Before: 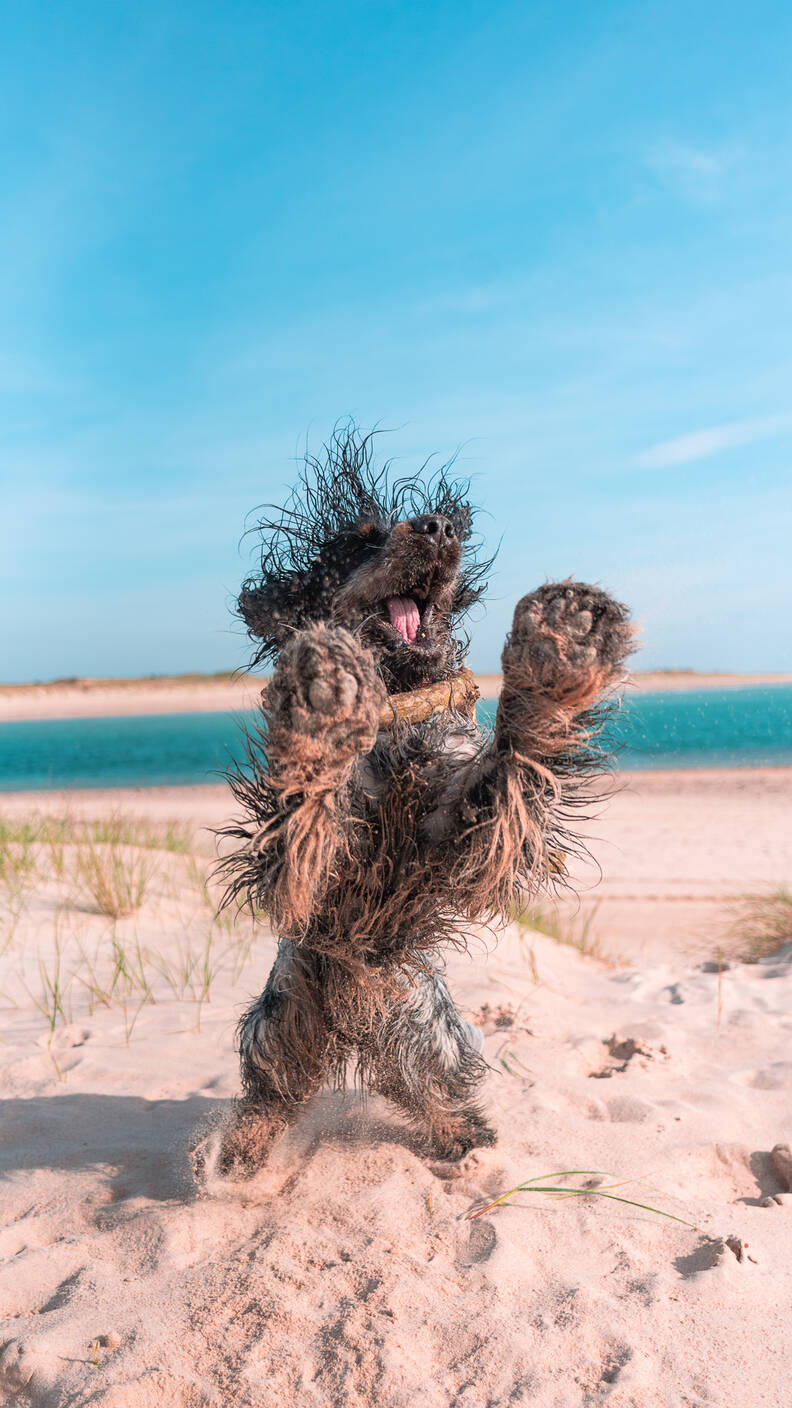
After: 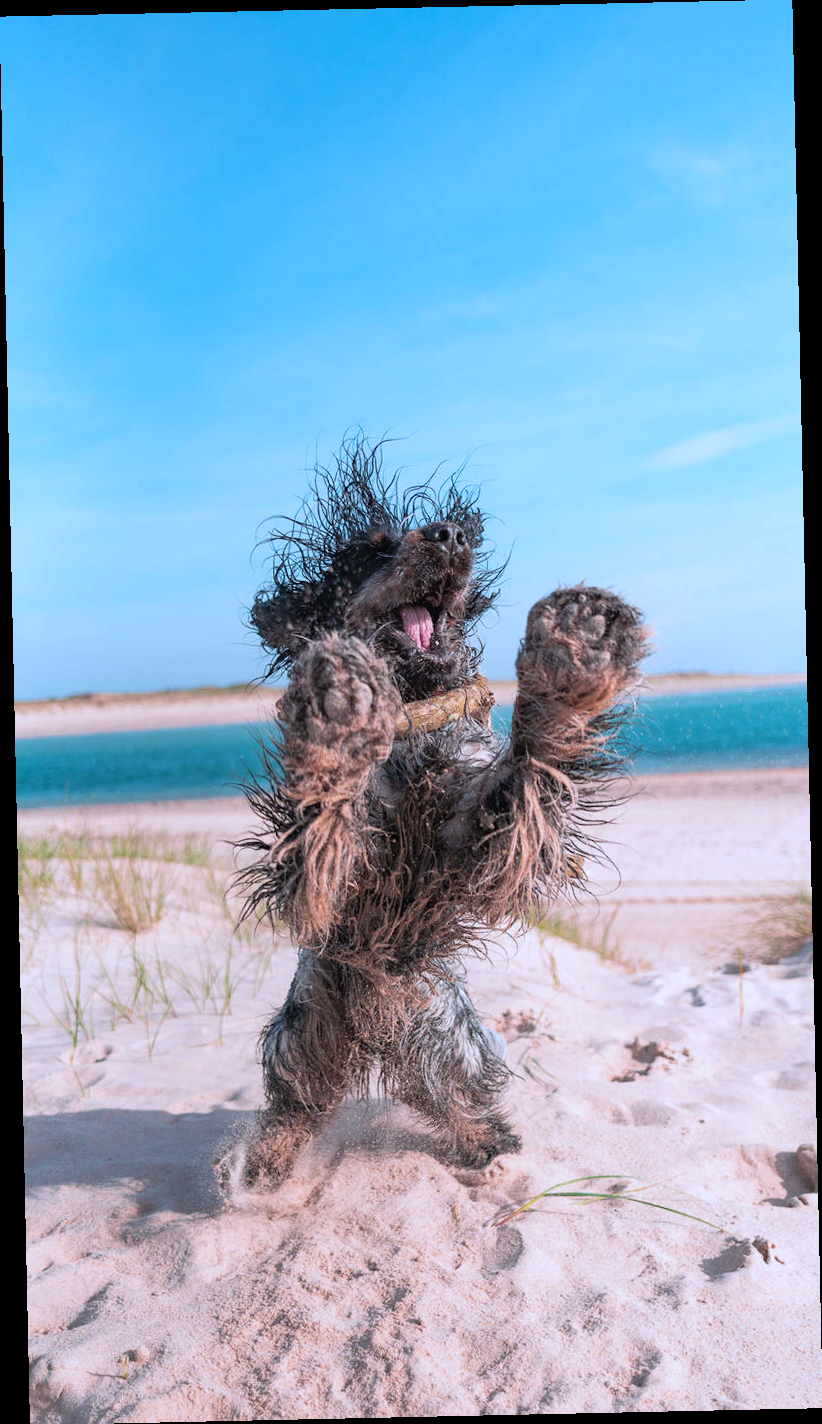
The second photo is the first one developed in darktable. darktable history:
rotate and perspective: rotation -1.24°, automatic cropping off
white balance: red 0.926, green 1.003, blue 1.133
